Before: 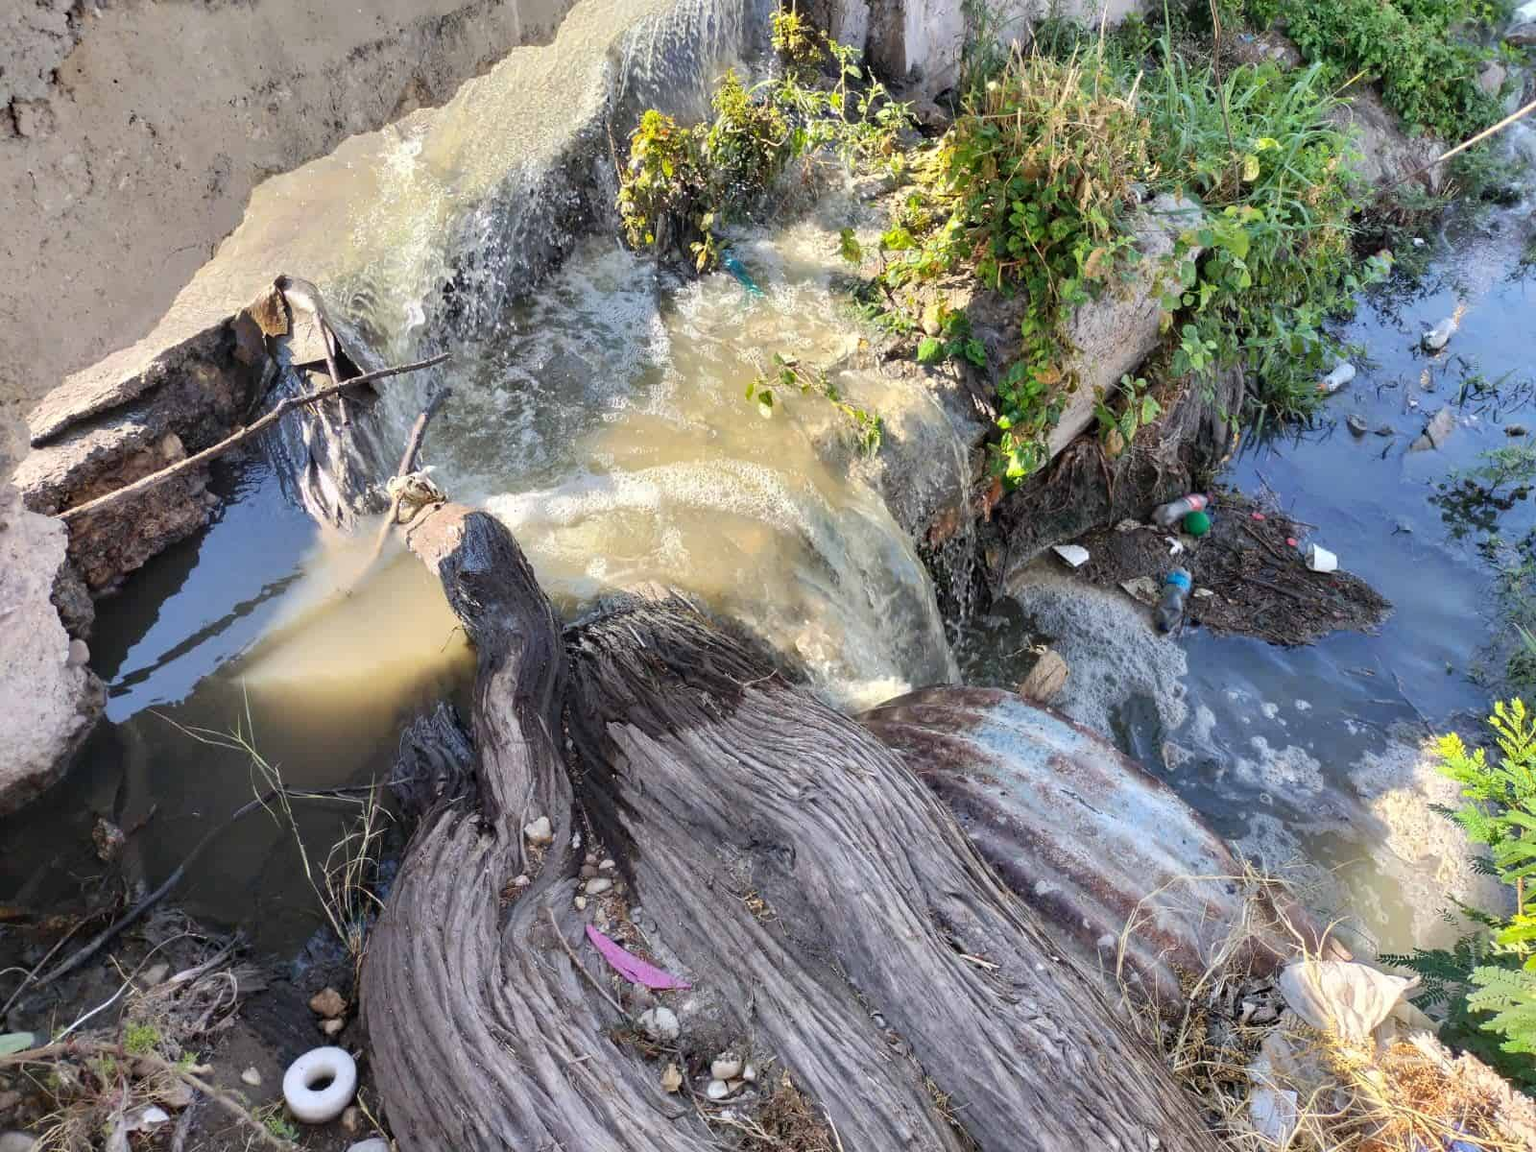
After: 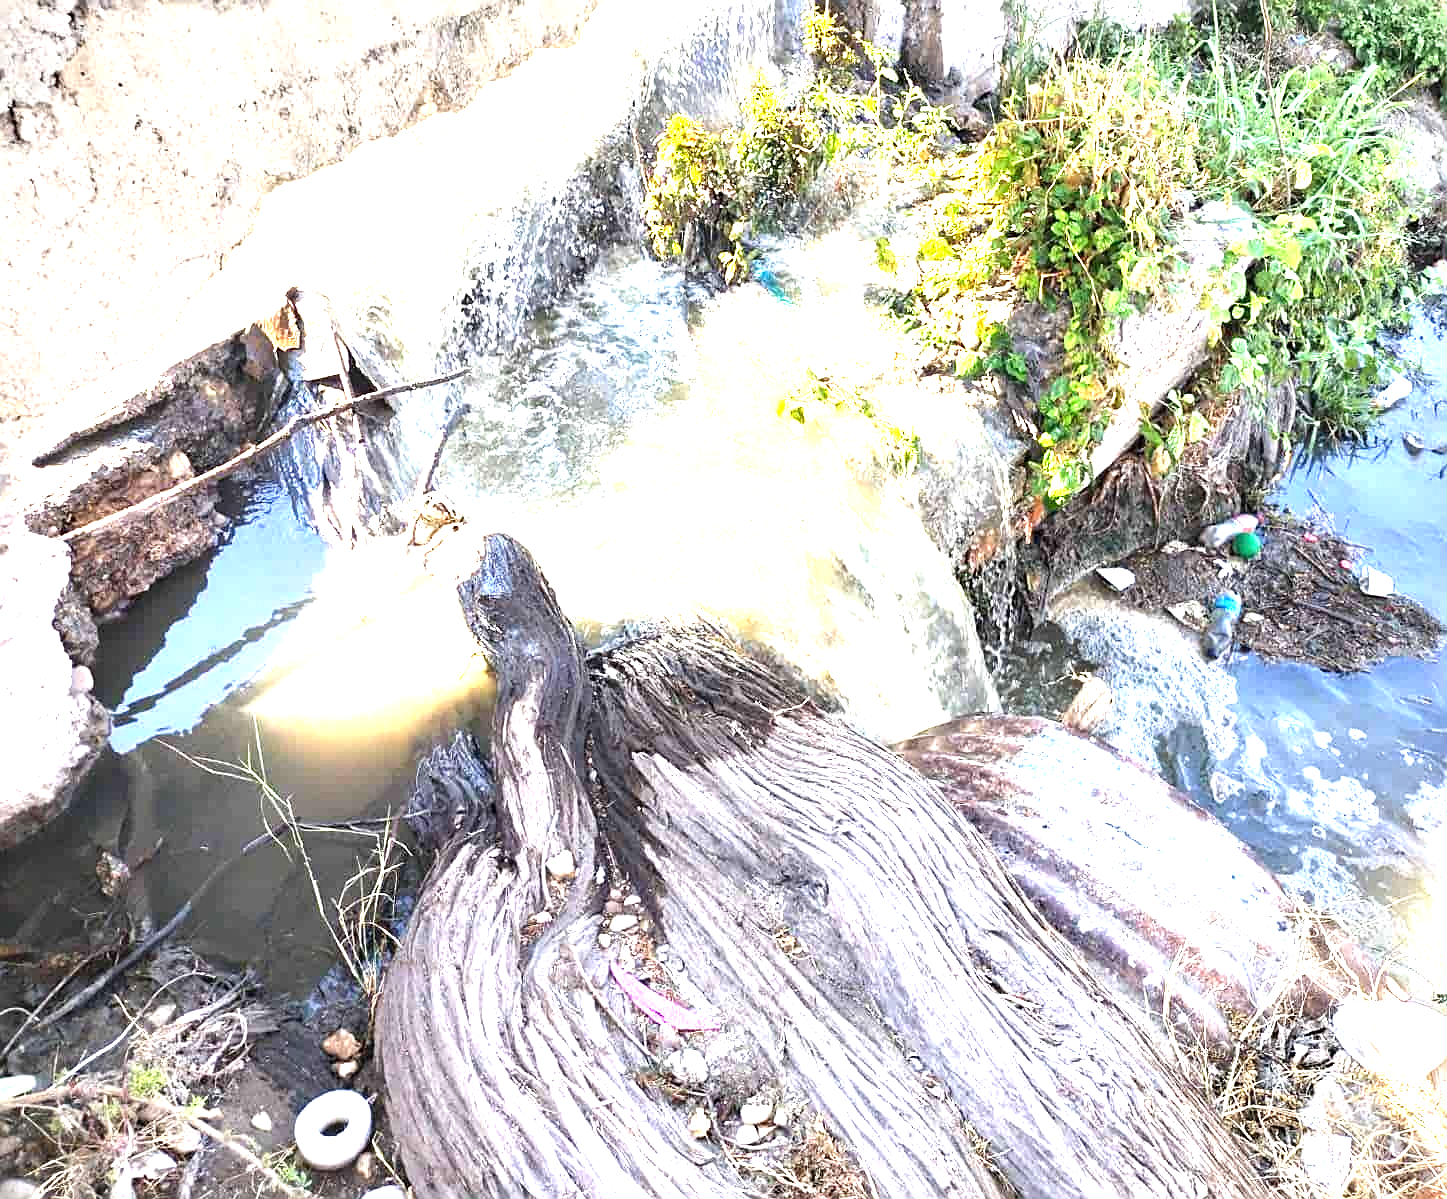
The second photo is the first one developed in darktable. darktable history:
crop: right 9.509%, bottom 0.031%
vignetting: fall-off radius 93.87%
exposure: black level correction 0, exposure 2 EV, compensate highlight preservation false
sharpen: on, module defaults
